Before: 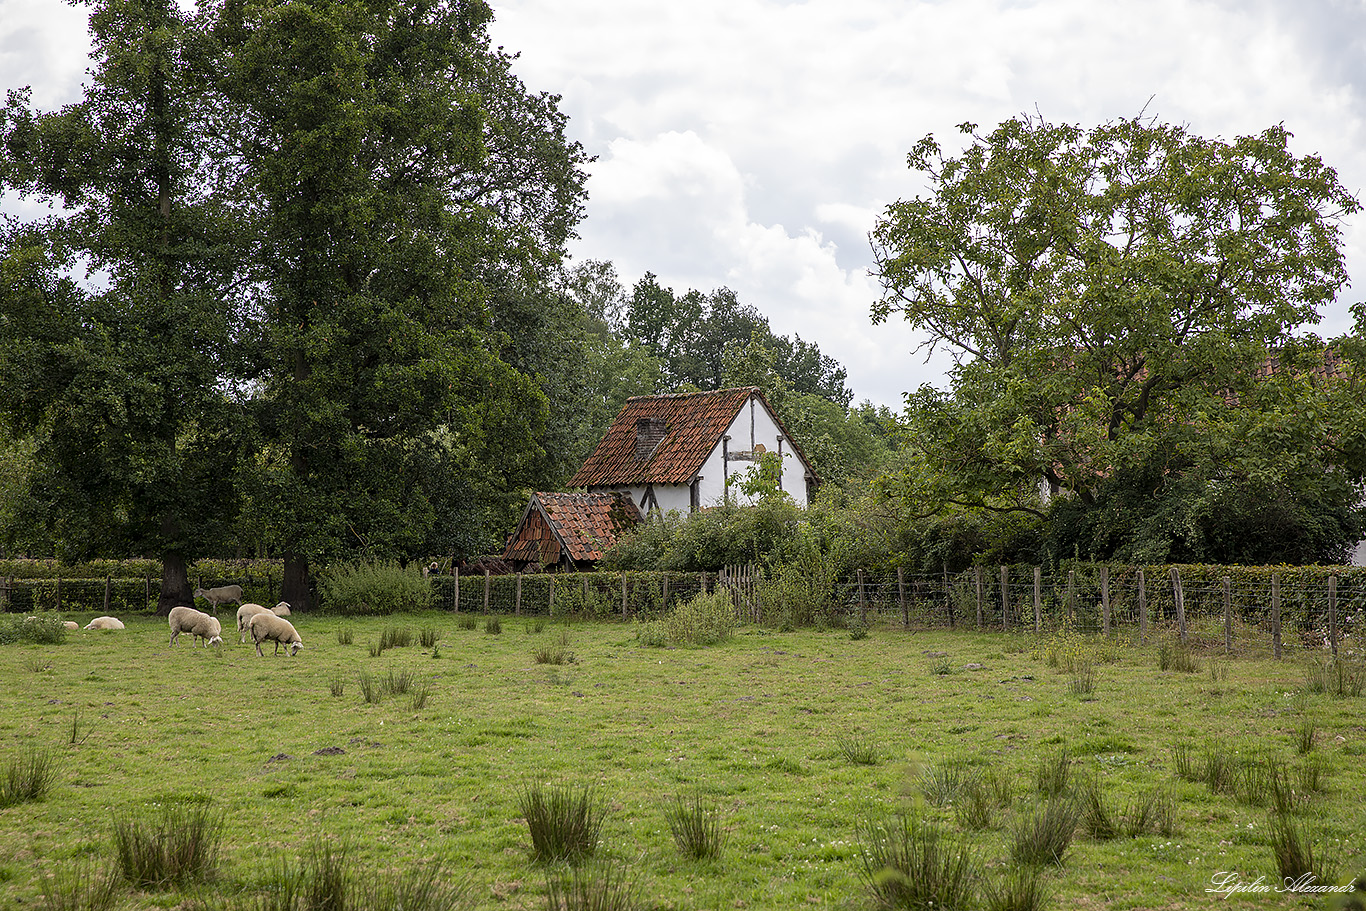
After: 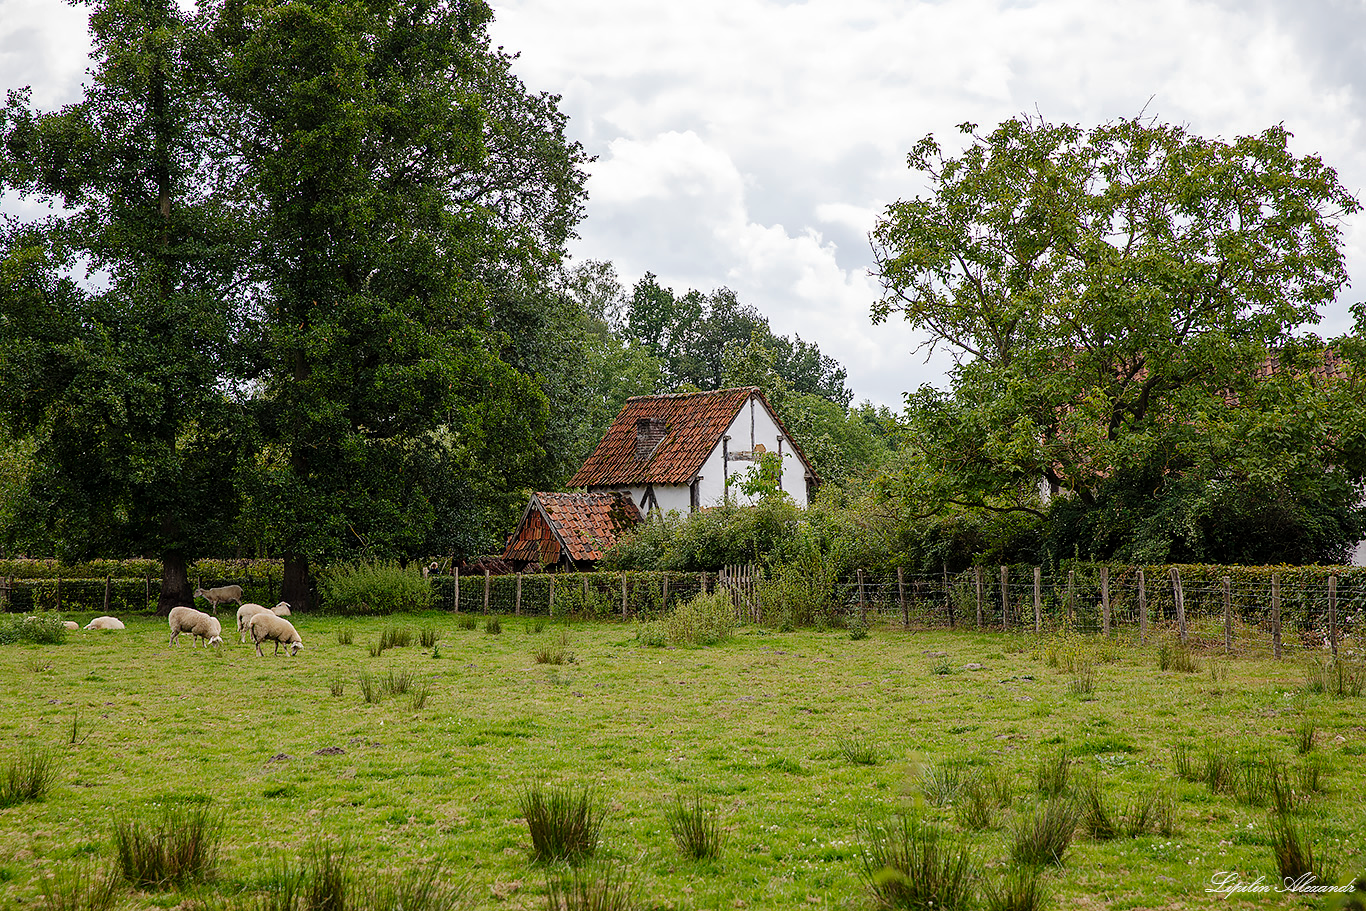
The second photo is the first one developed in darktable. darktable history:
tone curve: curves: ch0 [(0, 0) (0.003, 0.009) (0.011, 0.013) (0.025, 0.022) (0.044, 0.039) (0.069, 0.055) (0.1, 0.077) (0.136, 0.113) (0.177, 0.158) (0.224, 0.213) (0.277, 0.289) (0.335, 0.367) (0.399, 0.451) (0.468, 0.532) (0.543, 0.615) (0.623, 0.696) (0.709, 0.755) (0.801, 0.818) (0.898, 0.893) (1, 1)], preserve colors none
color zones: curves: ch0 [(0, 0.444) (0.143, 0.442) (0.286, 0.441) (0.429, 0.441) (0.571, 0.441) (0.714, 0.441) (0.857, 0.442) (1, 0.444)]
